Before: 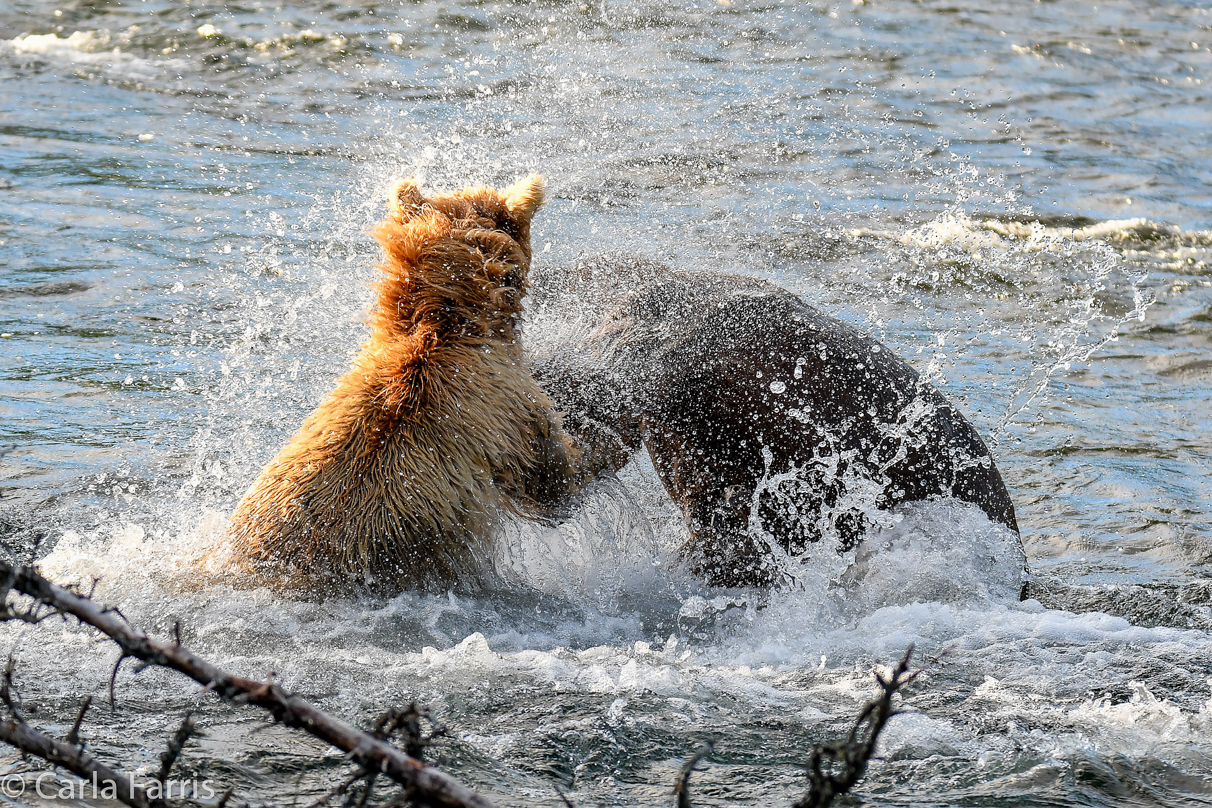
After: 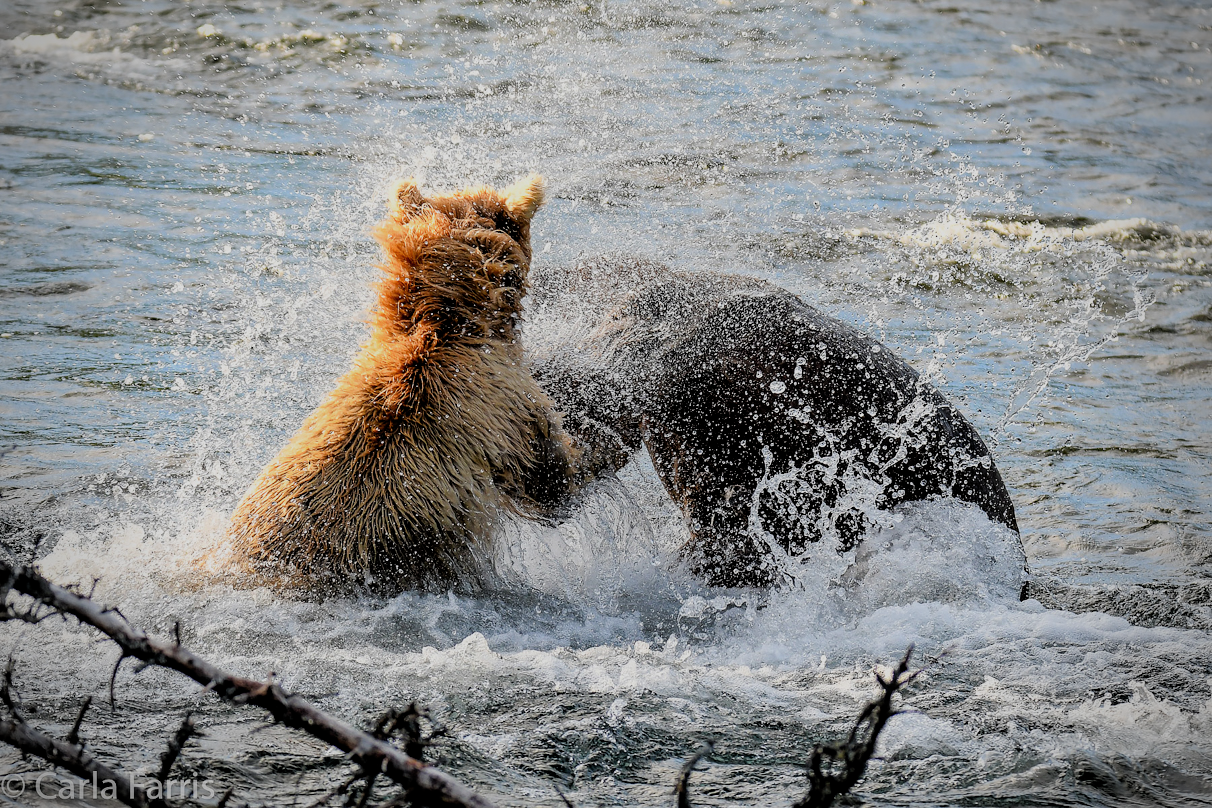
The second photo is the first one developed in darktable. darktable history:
vignetting: fall-off start 71.43%
filmic rgb: black relative exposure -7.62 EV, white relative exposure 4.64 EV, threshold 3.05 EV, target black luminance 0%, hardness 3.58, latitude 50.28%, contrast 1.035, highlights saturation mix 8.52%, shadows ↔ highlights balance -0.192%, enable highlight reconstruction true
